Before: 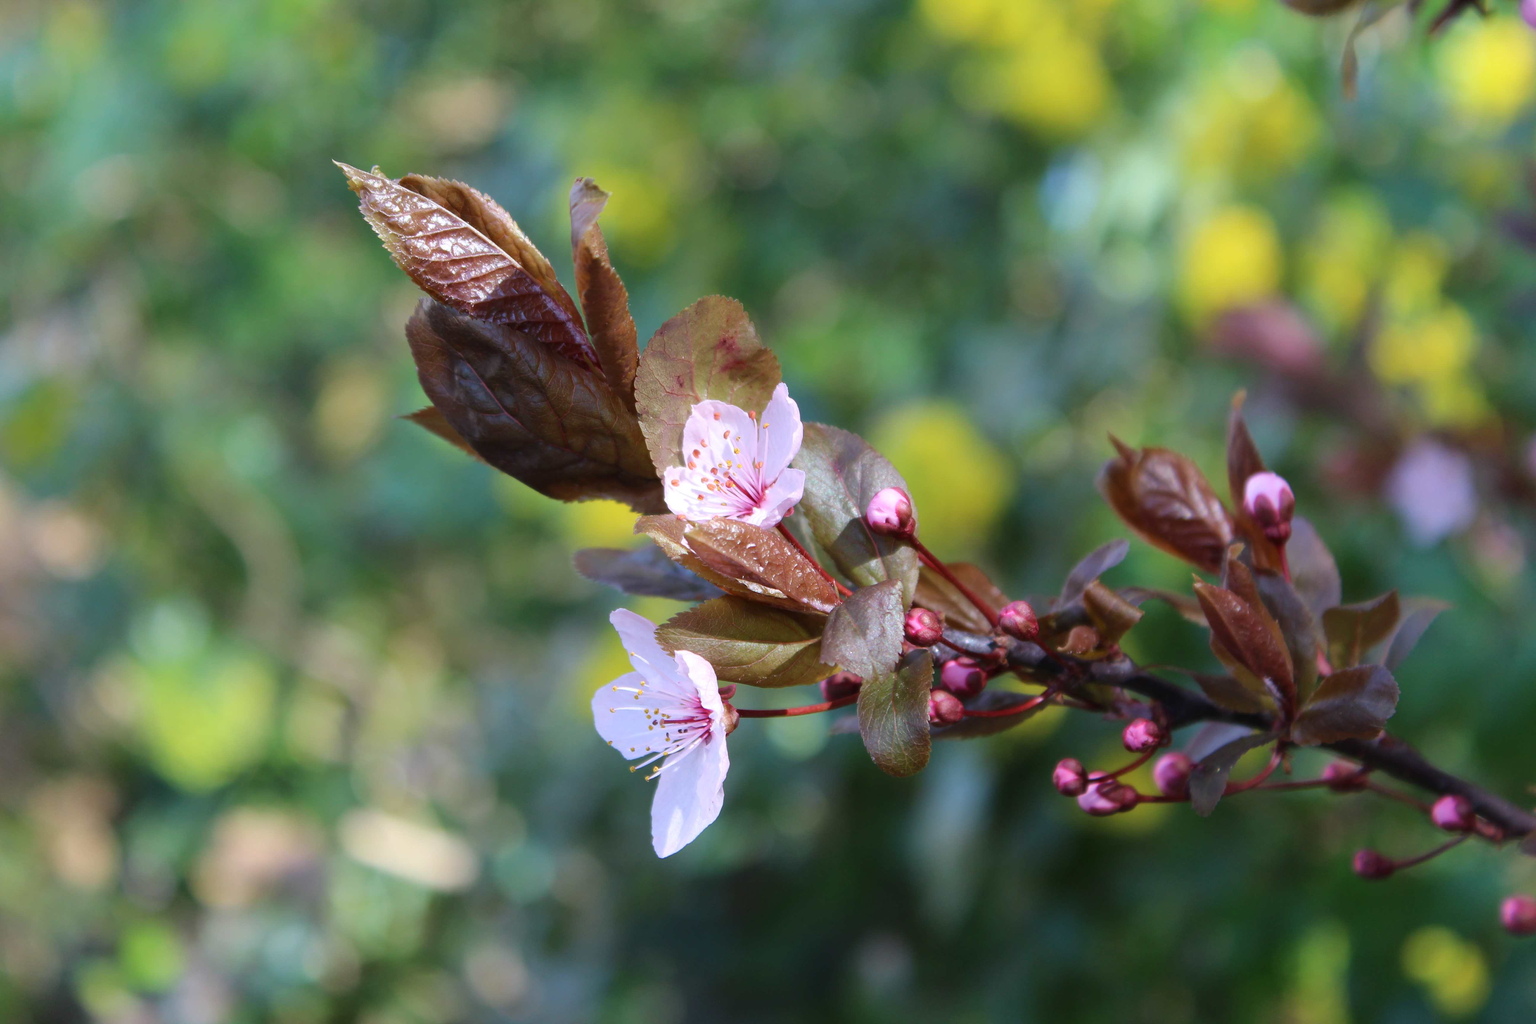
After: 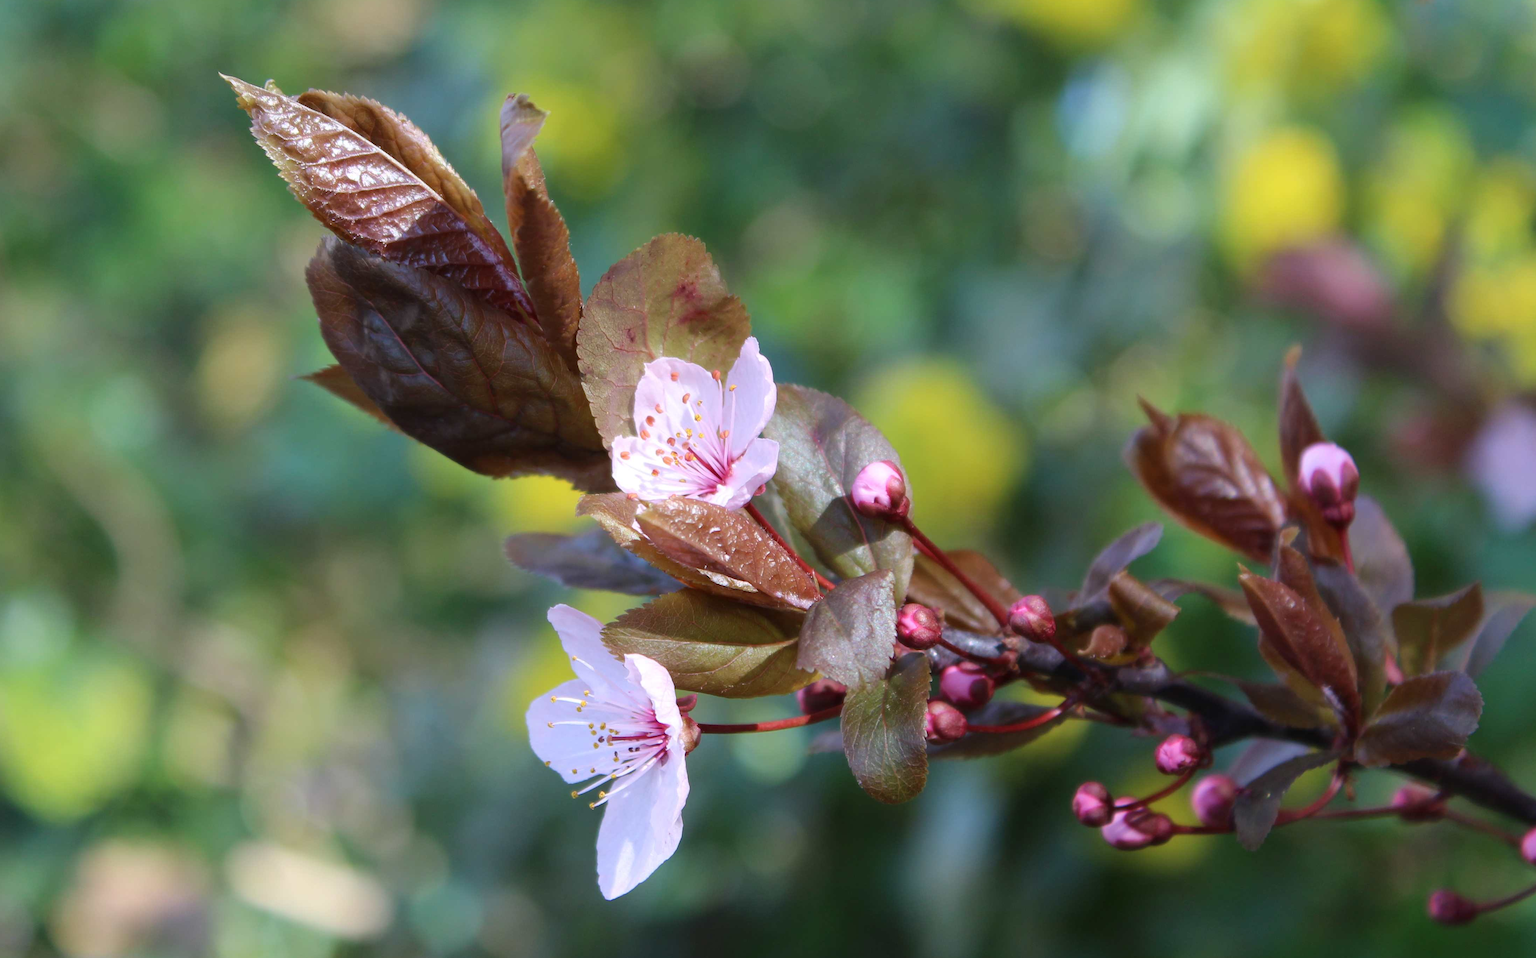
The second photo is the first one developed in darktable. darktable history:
crop and rotate: left 9.626%, top 9.652%, right 5.951%, bottom 11.304%
